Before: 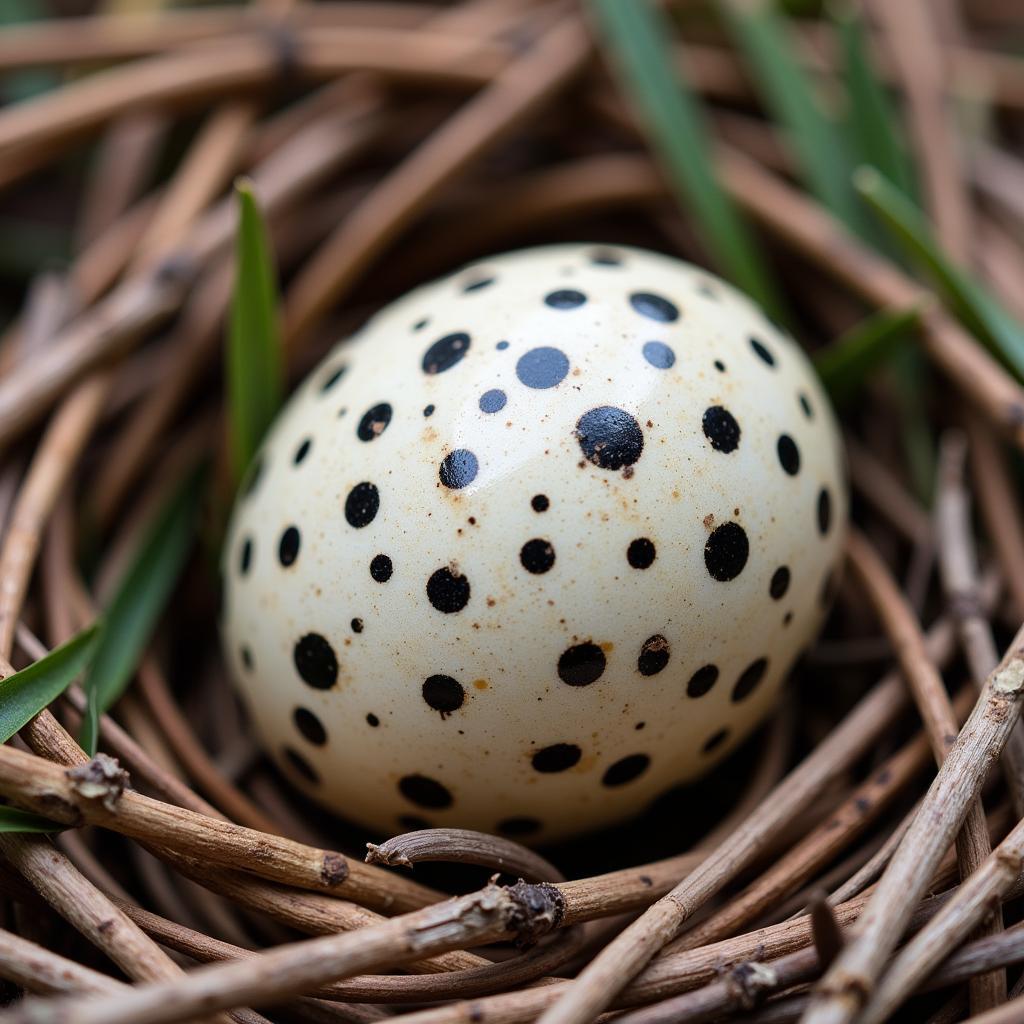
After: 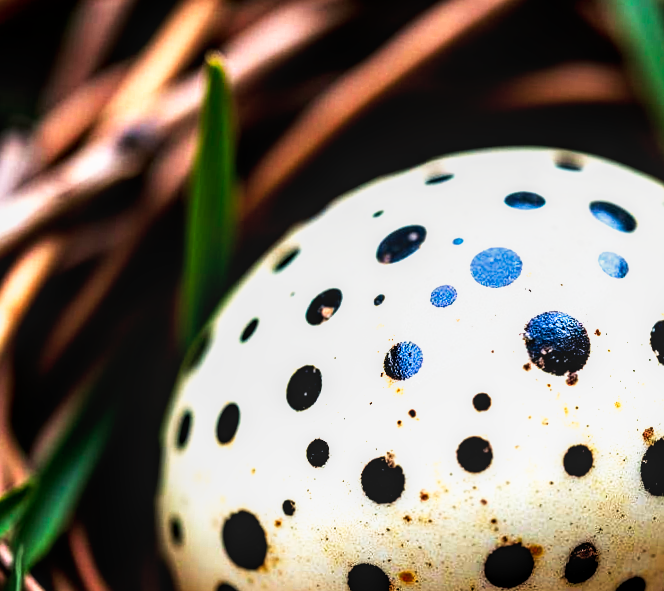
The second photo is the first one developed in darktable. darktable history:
tone curve: curves: ch0 [(0, 0) (0.003, 0) (0.011, 0) (0.025, 0) (0.044, 0.001) (0.069, 0.003) (0.1, 0.003) (0.136, 0.006) (0.177, 0.014) (0.224, 0.056) (0.277, 0.128) (0.335, 0.218) (0.399, 0.346) (0.468, 0.512) (0.543, 0.713) (0.623, 0.898) (0.709, 0.987) (0.801, 0.99) (0.898, 0.99) (1, 1)], preserve colors none
crop and rotate: angle -4.99°, left 2.122%, top 6.945%, right 27.566%, bottom 30.519%
local contrast: detail 130%
